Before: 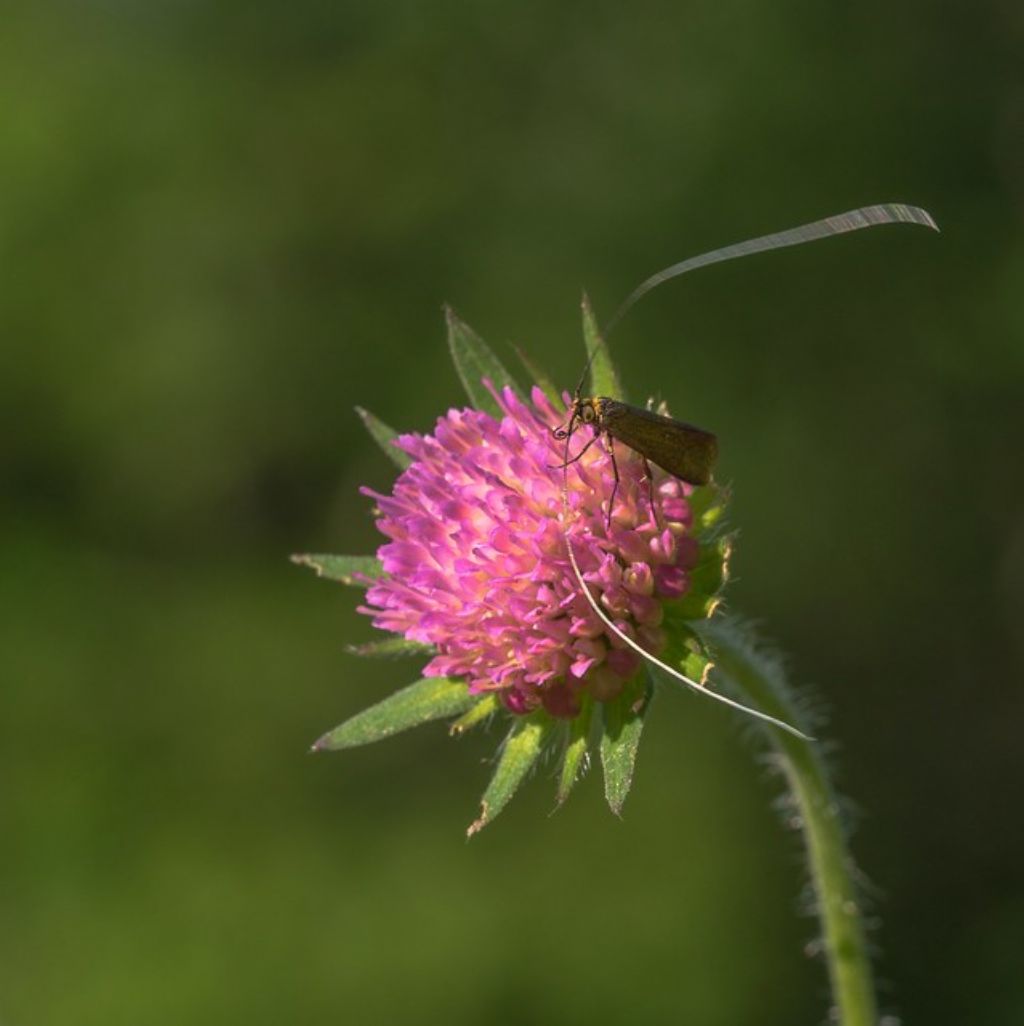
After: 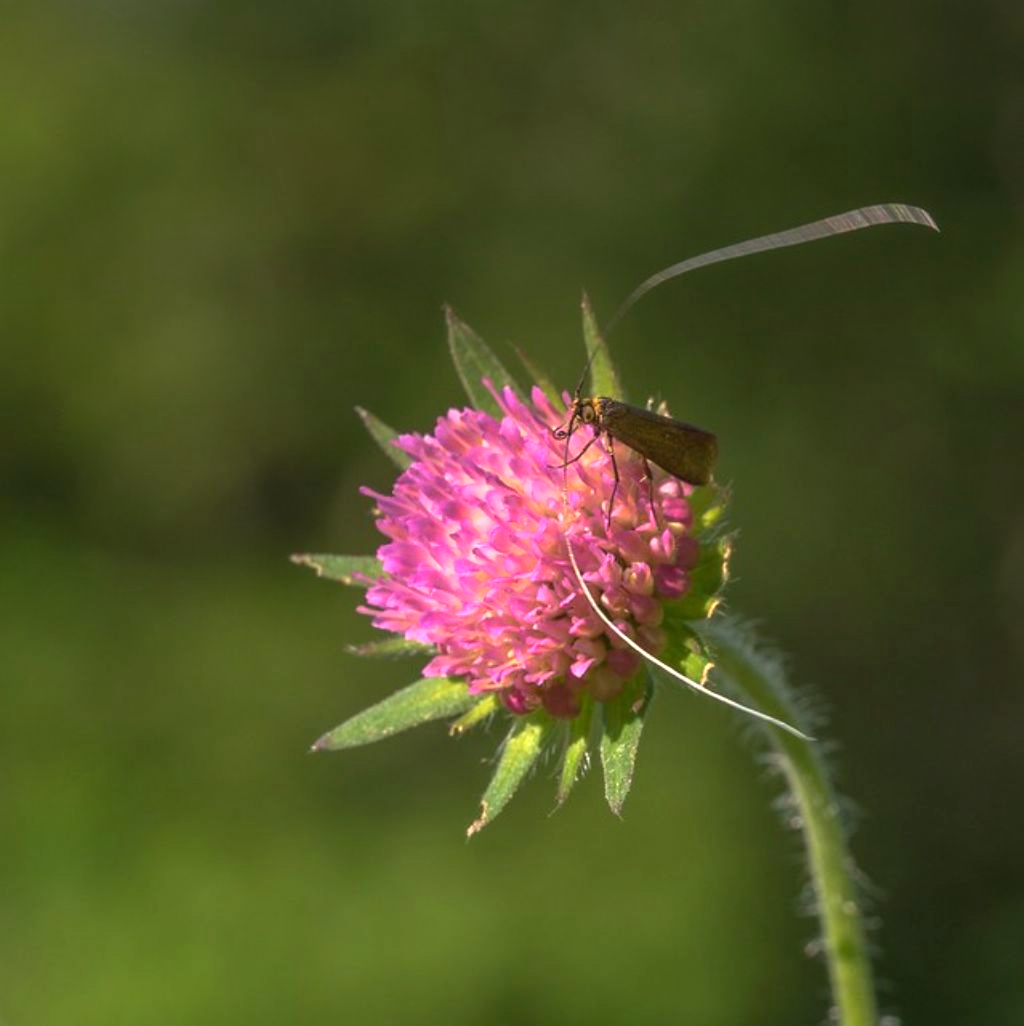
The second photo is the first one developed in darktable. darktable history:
exposure: exposure 0.29 EV
graduated density: density 0.38 EV, hardness 21%, rotation -6.11°, saturation 32%
